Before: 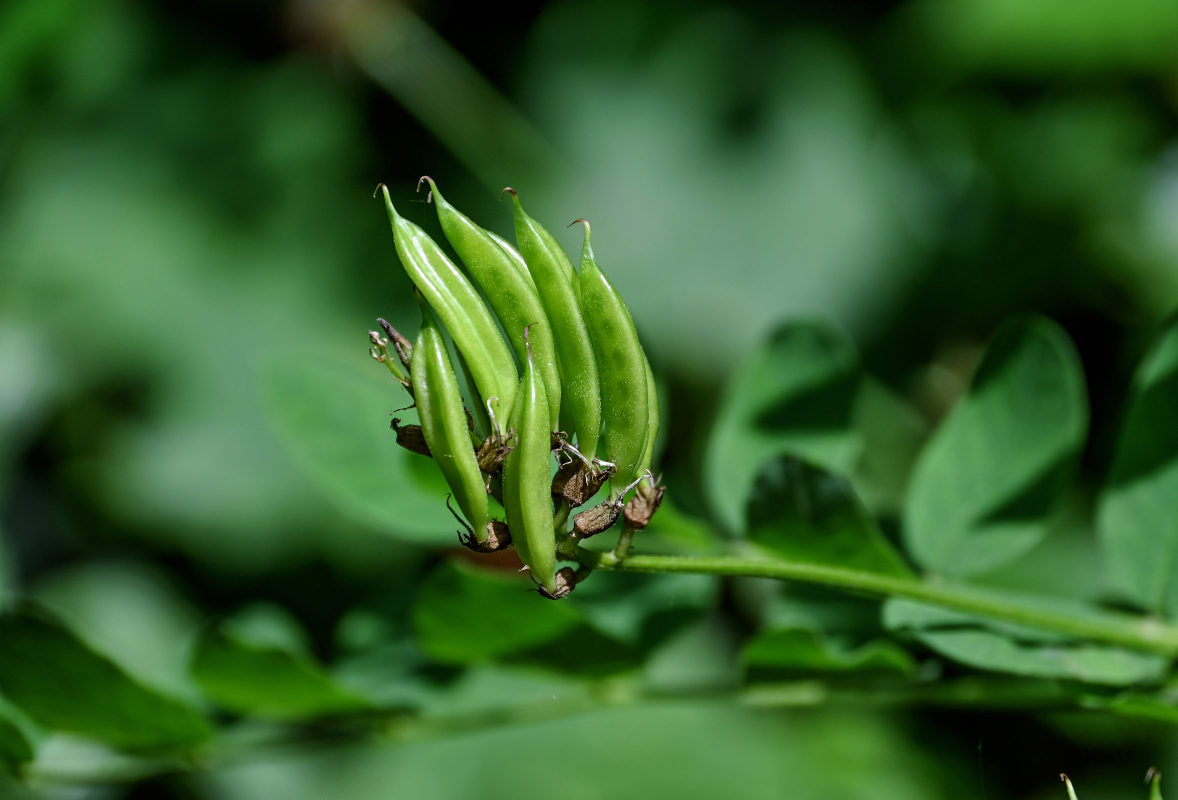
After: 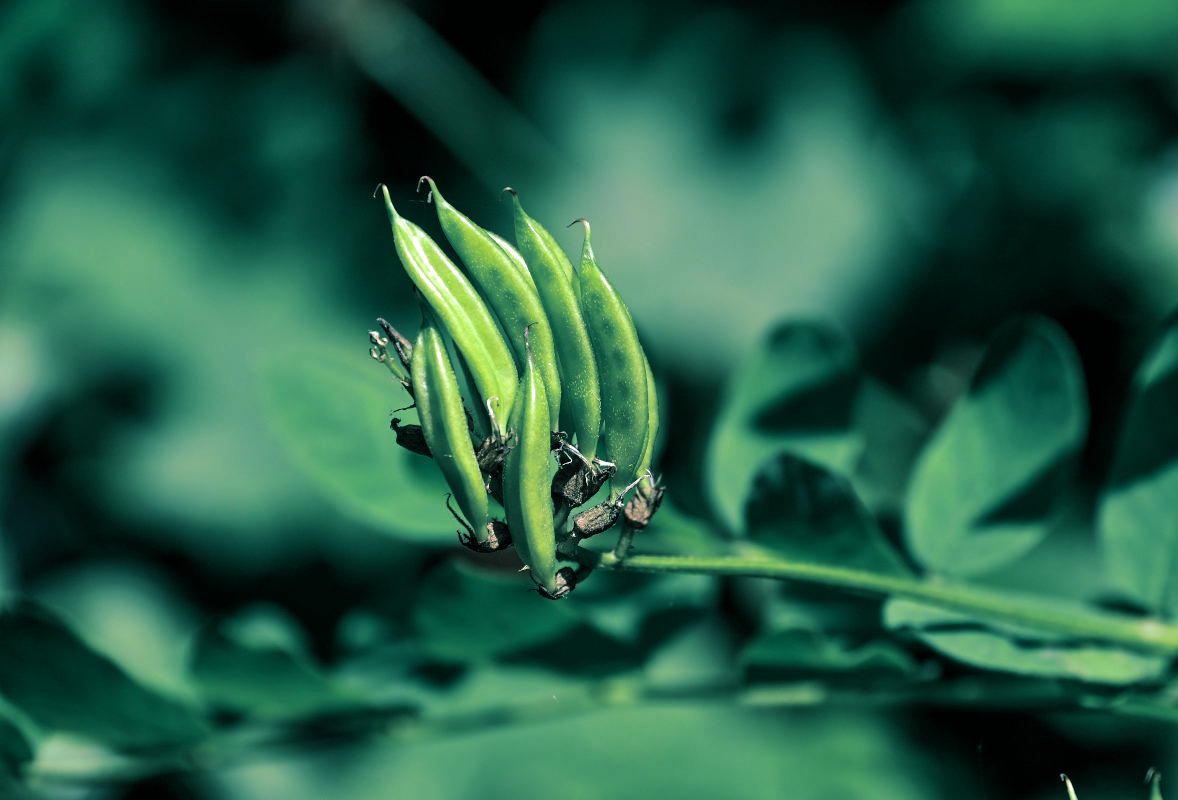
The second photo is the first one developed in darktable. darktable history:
split-toning: shadows › hue 186.43°, highlights › hue 49.29°, compress 30.29%
tone equalizer: -8 EV -0.417 EV, -7 EV -0.389 EV, -6 EV -0.333 EV, -5 EV -0.222 EV, -3 EV 0.222 EV, -2 EV 0.333 EV, -1 EV 0.389 EV, +0 EV 0.417 EV, edges refinement/feathering 500, mask exposure compensation -1.57 EV, preserve details no
